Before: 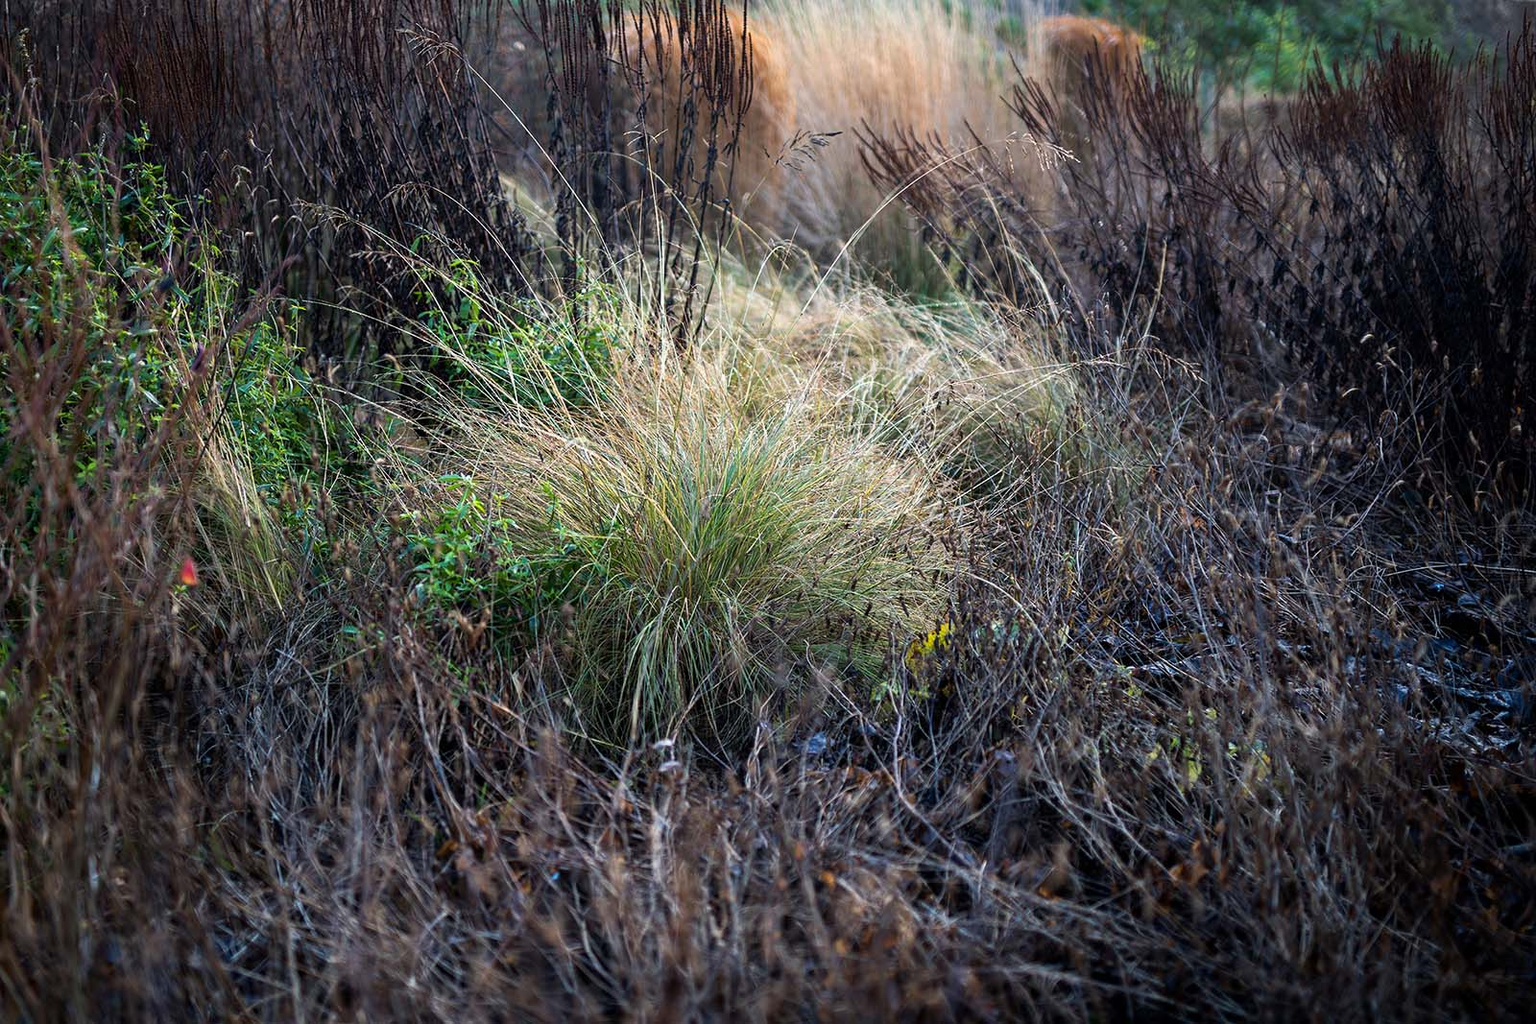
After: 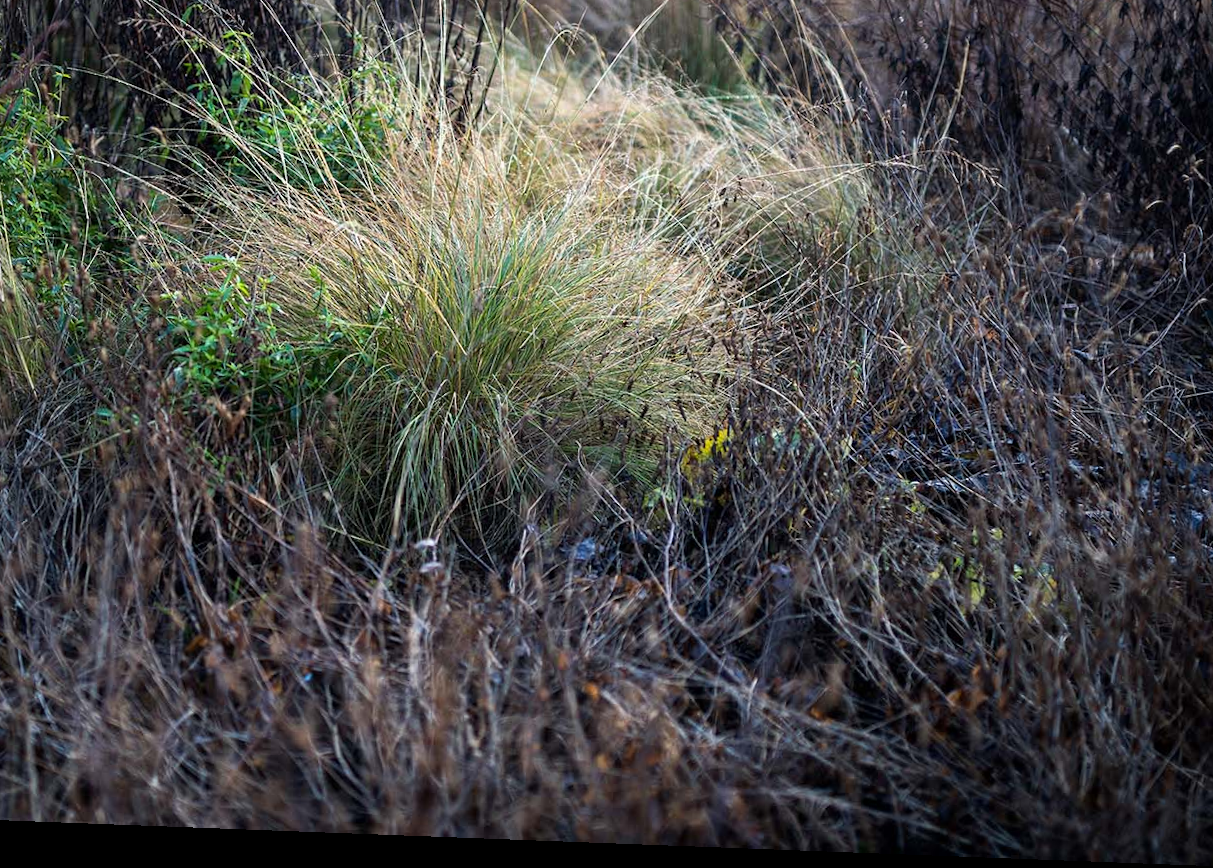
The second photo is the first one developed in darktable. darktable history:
crop: left 16.871%, top 22.857%, right 9.116%
rotate and perspective: rotation 2.17°, automatic cropping off
